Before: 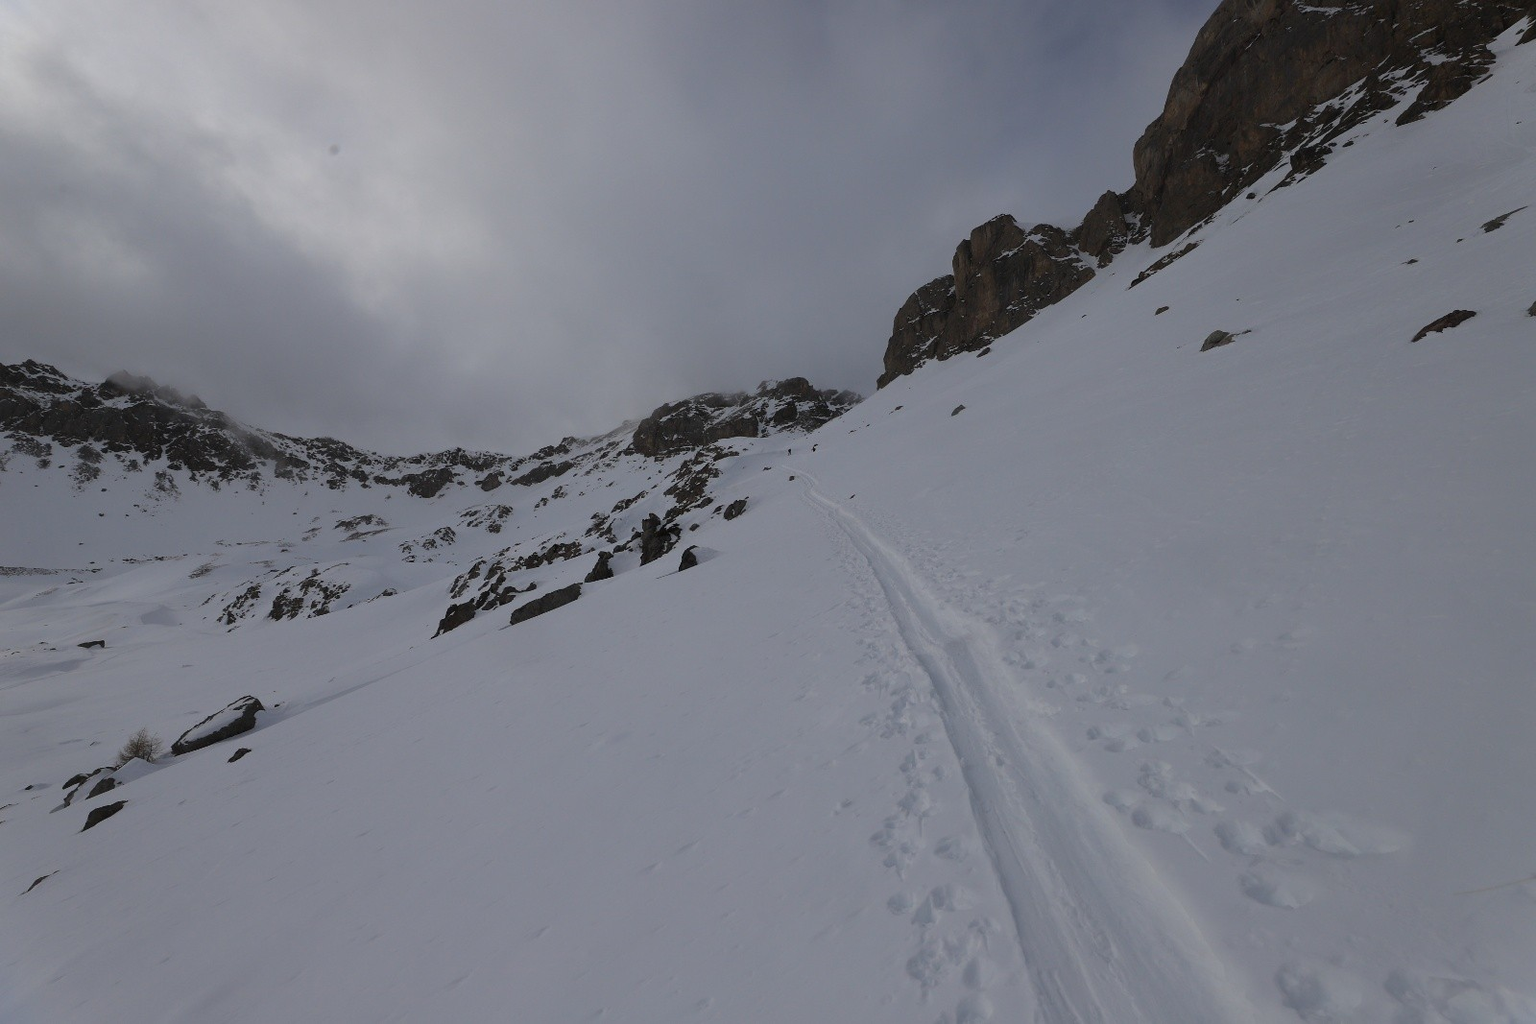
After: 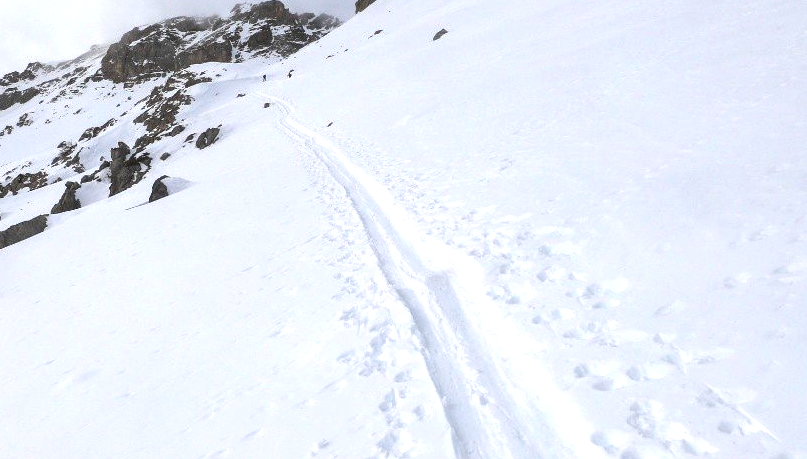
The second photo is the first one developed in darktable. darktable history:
crop: left 34.921%, top 36.85%, right 14.618%, bottom 20.067%
local contrast: on, module defaults
tone equalizer: smoothing diameter 24.94%, edges refinement/feathering 10.75, preserve details guided filter
exposure: exposure 2 EV, compensate highlight preservation false
